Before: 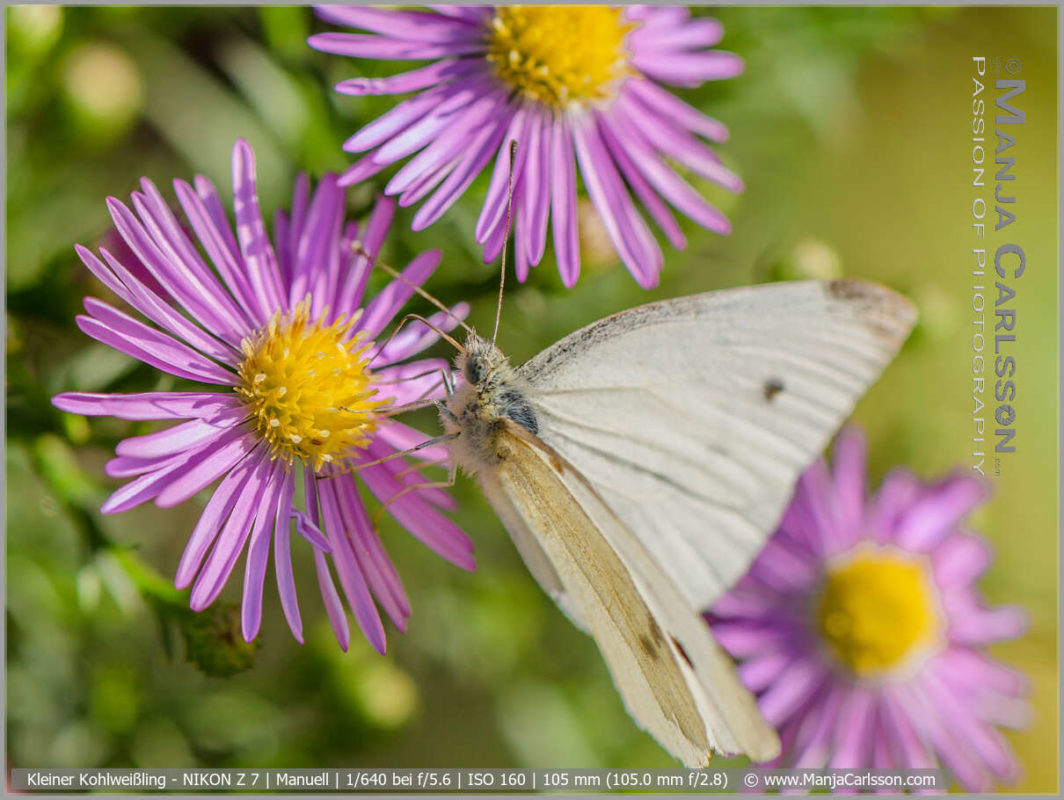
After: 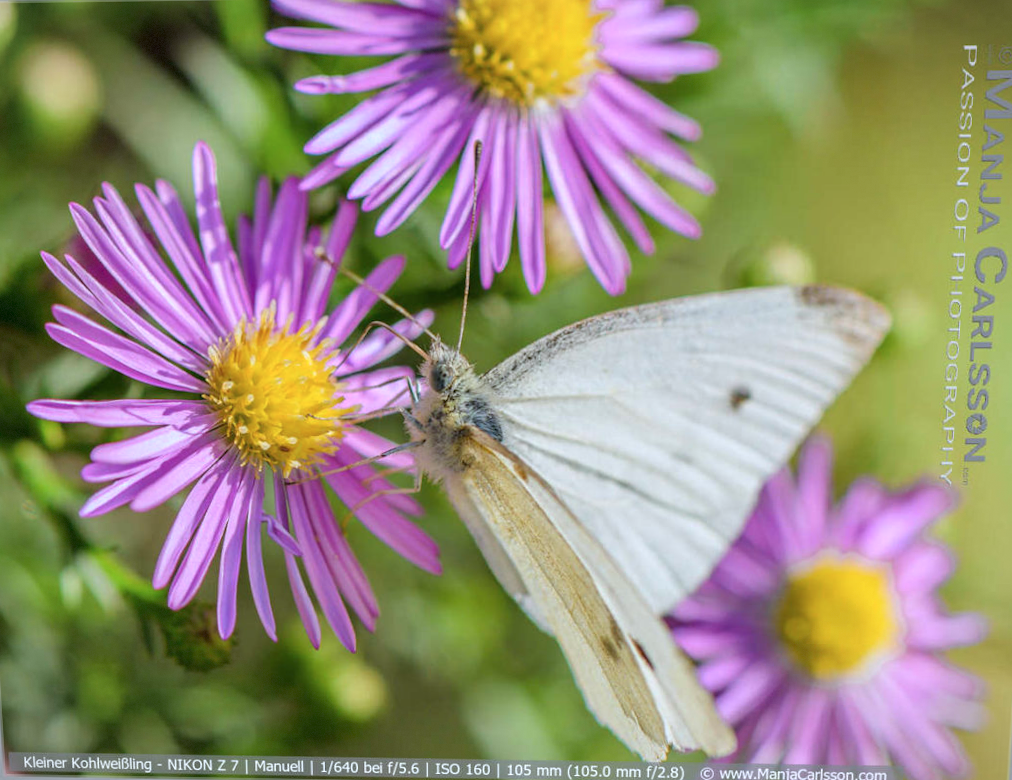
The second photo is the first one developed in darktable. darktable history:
rotate and perspective: rotation 0.074°, lens shift (vertical) 0.096, lens shift (horizontal) -0.041, crop left 0.043, crop right 0.952, crop top 0.024, crop bottom 0.979
color calibration: x 0.367, y 0.379, temperature 4395.86 K
vignetting: fall-off start 85%, fall-off radius 80%, brightness -0.182, saturation -0.3, width/height ratio 1.219, dithering 8-bit output, unbound false
exposure: exposure 0.191 EV, compensate highlight preservation false
